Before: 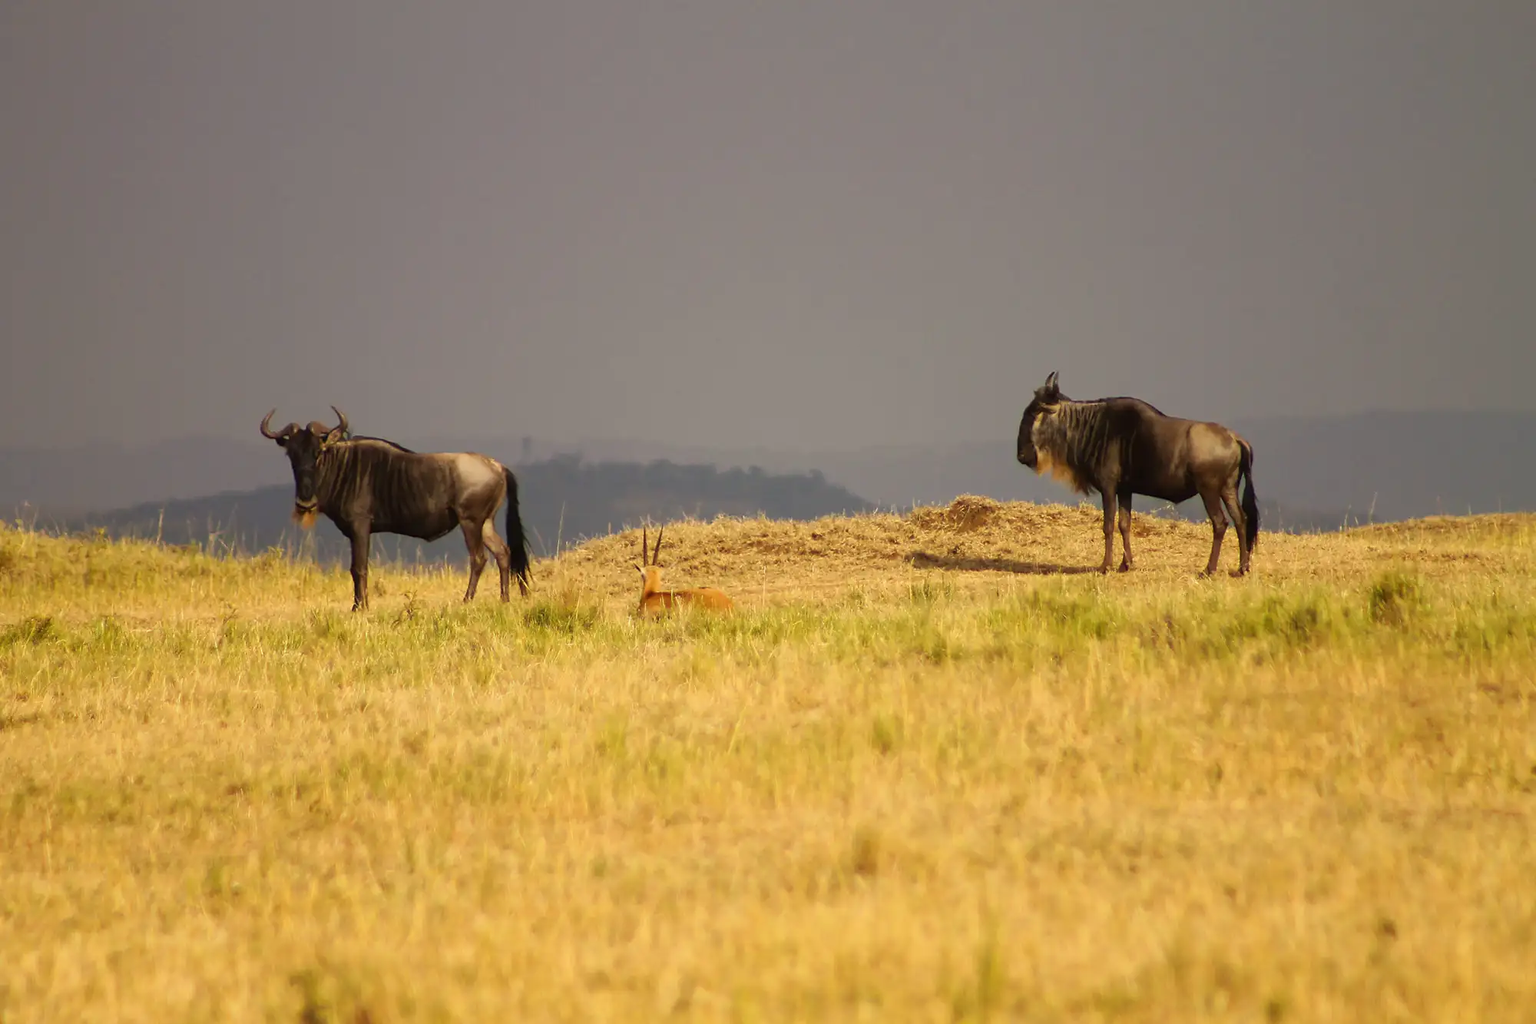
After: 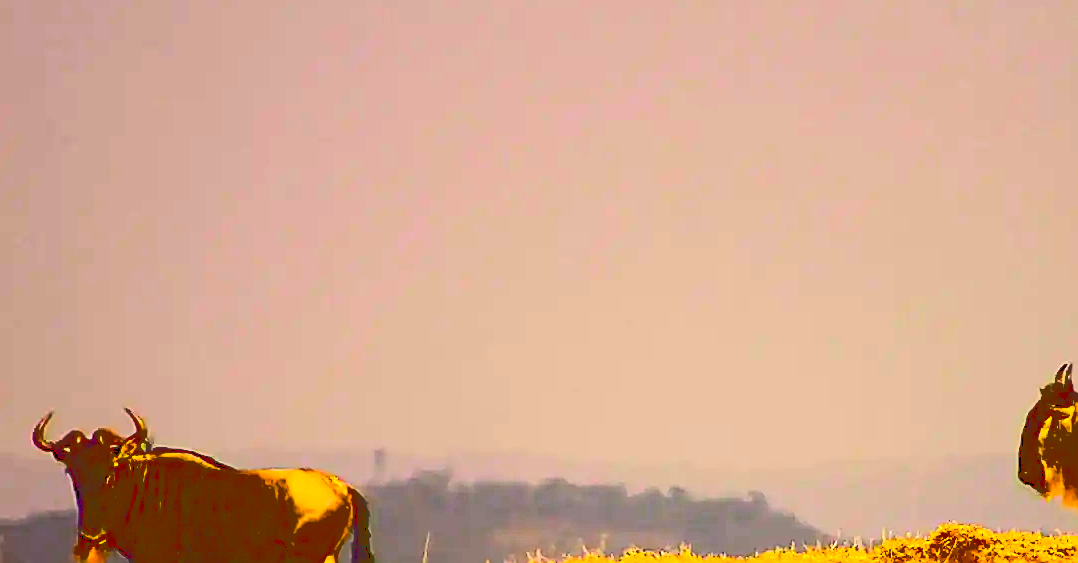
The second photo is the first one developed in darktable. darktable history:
color correction: highlights a* 6.27, highlights b* 8.19, shadows a* 5.94, shadows b* 7.23, saturation 0.9
sharpen: amount 1
base curve: curves: ch0 [(0.065, 0.026) (0.236, 0.358) (0.53, 0.546) (0.777, 0.841) (0.924, 0.992)], preserve colors average RGB
color balance rgb: linear chroma grading › global chroma 9%, perceptual saturation grading › global saturation 36%, perceptual saturation grading › shadows 35%, perceptual brilliance grading › global brilliance 15%, perceptual brilliance grading › shadows -35%, global vibrance 15%
contrast brightness saturation: contrast 0.2, brightness 0.2, saturation 0.8
tone equalizer: on, module defaults
crop: left 15.306%, top 9.065%, right 30.789%, bottom 48.638%
